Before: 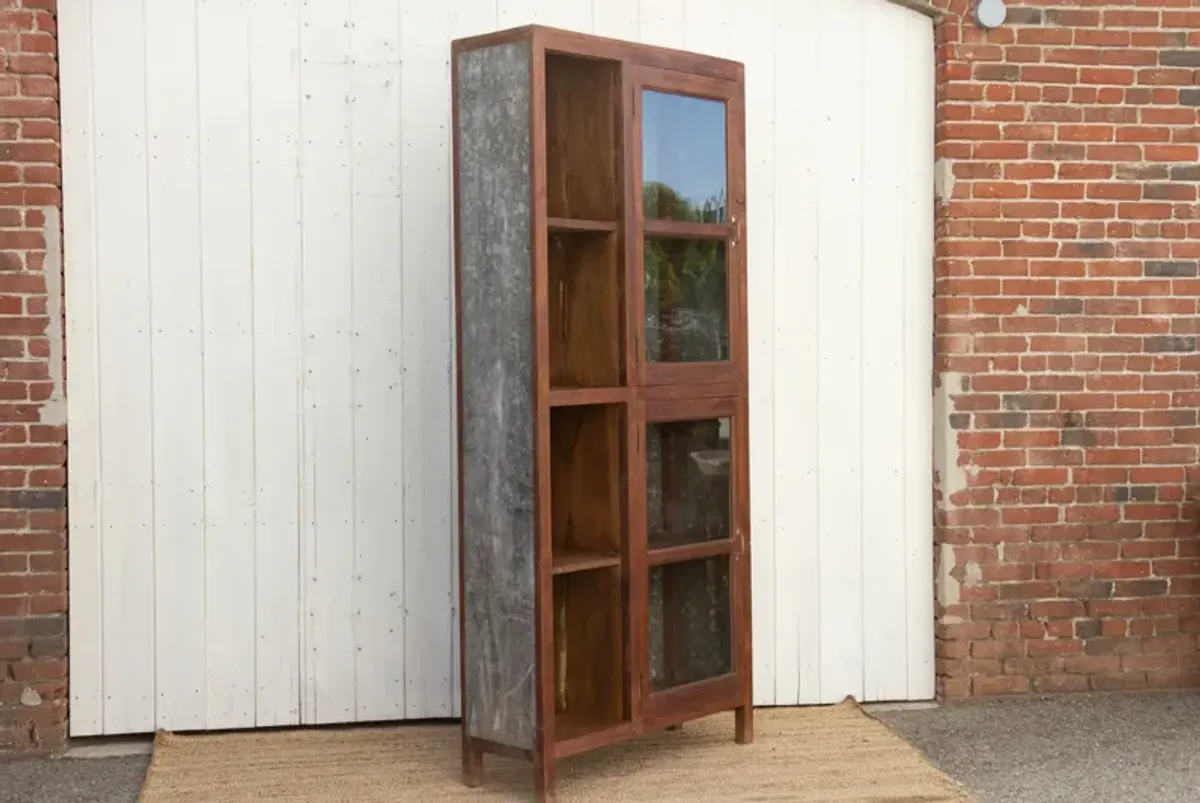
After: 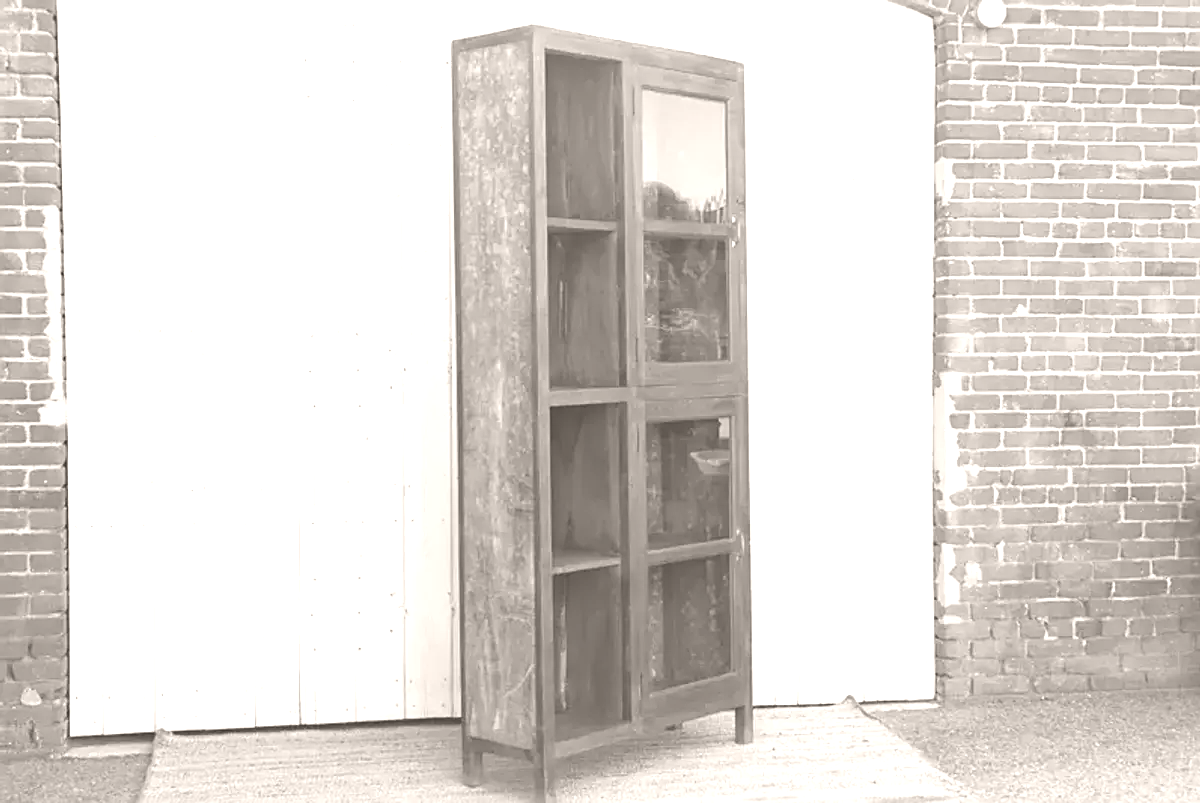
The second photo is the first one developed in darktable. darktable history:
white balance: red 0.924, blue 1.095
sharpen: on, module defaults
colorize: hue 34.49°, saturation 35.33%, source mix 100%, lightness 55%, version 1
color correction: highlights a* 10.44, highlights b* 30.04, shadows a* 2.73, shadows b* 17.51, saturation 1.72
